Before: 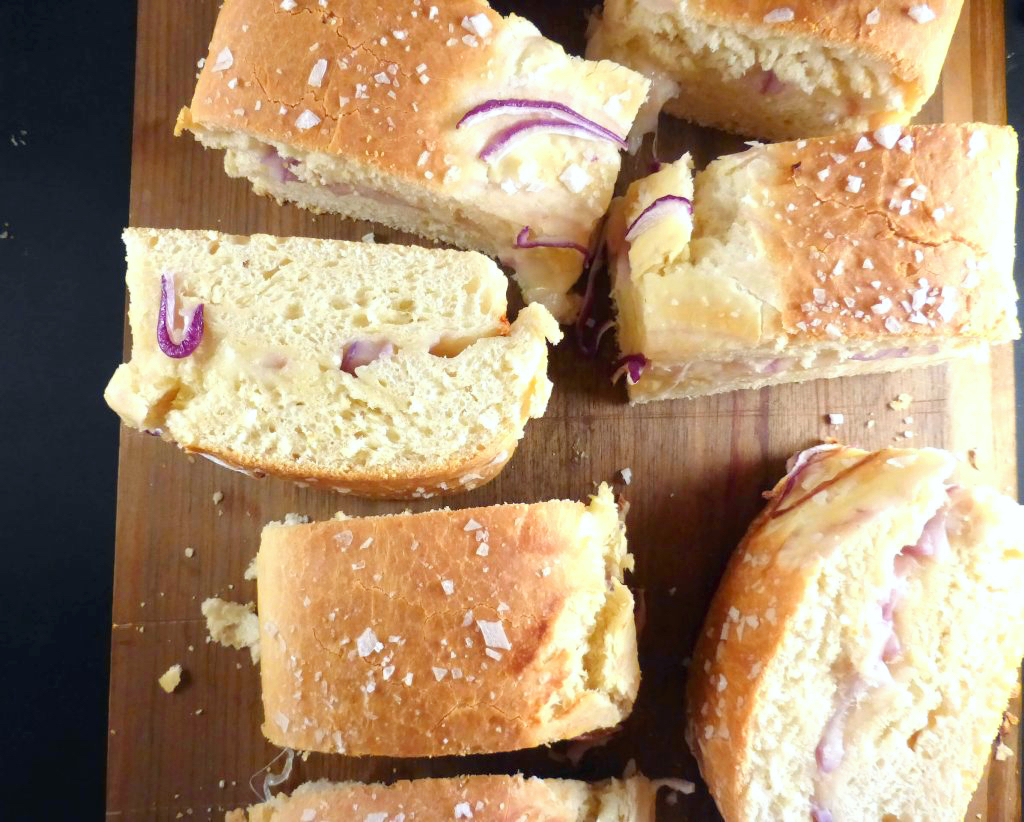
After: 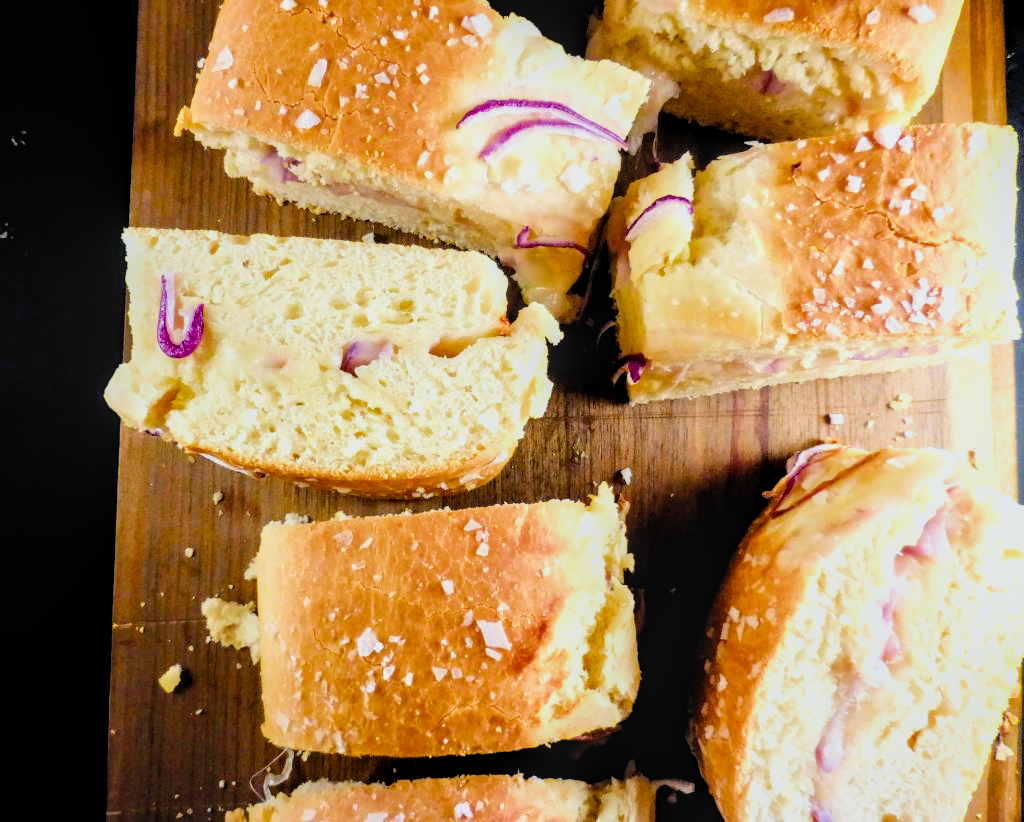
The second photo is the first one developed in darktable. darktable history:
local contrast: detail 130%
filmic rgb: black relative exposure -4.58 EV, white relative exposure 4.8 EV, threshold 3 EV, hardness 2.36, latitude 36.07%, contrast 1.048, highlights saturation mix 1.32%, shadows ↔ highlights balance 1.25%, color science v4 (2020), enable highlight reconstruction true
color balance rgb: perceptual saturation grading › global saturation 30%, global vibrance 20%
tone equalizer: -8 EV -0.75 EV, -7 EV -0.7 EV, -6 EV -0.6 EV, -5 EV -0.4 EV, -3 EV 0.4 EV, -2 EV 0.6 EV, -1 EV 0.7 EV, +0 EV 0.75 EV, edges refinement/feathering 500, mask exposure compensation -1.57 EV, preserve details no
